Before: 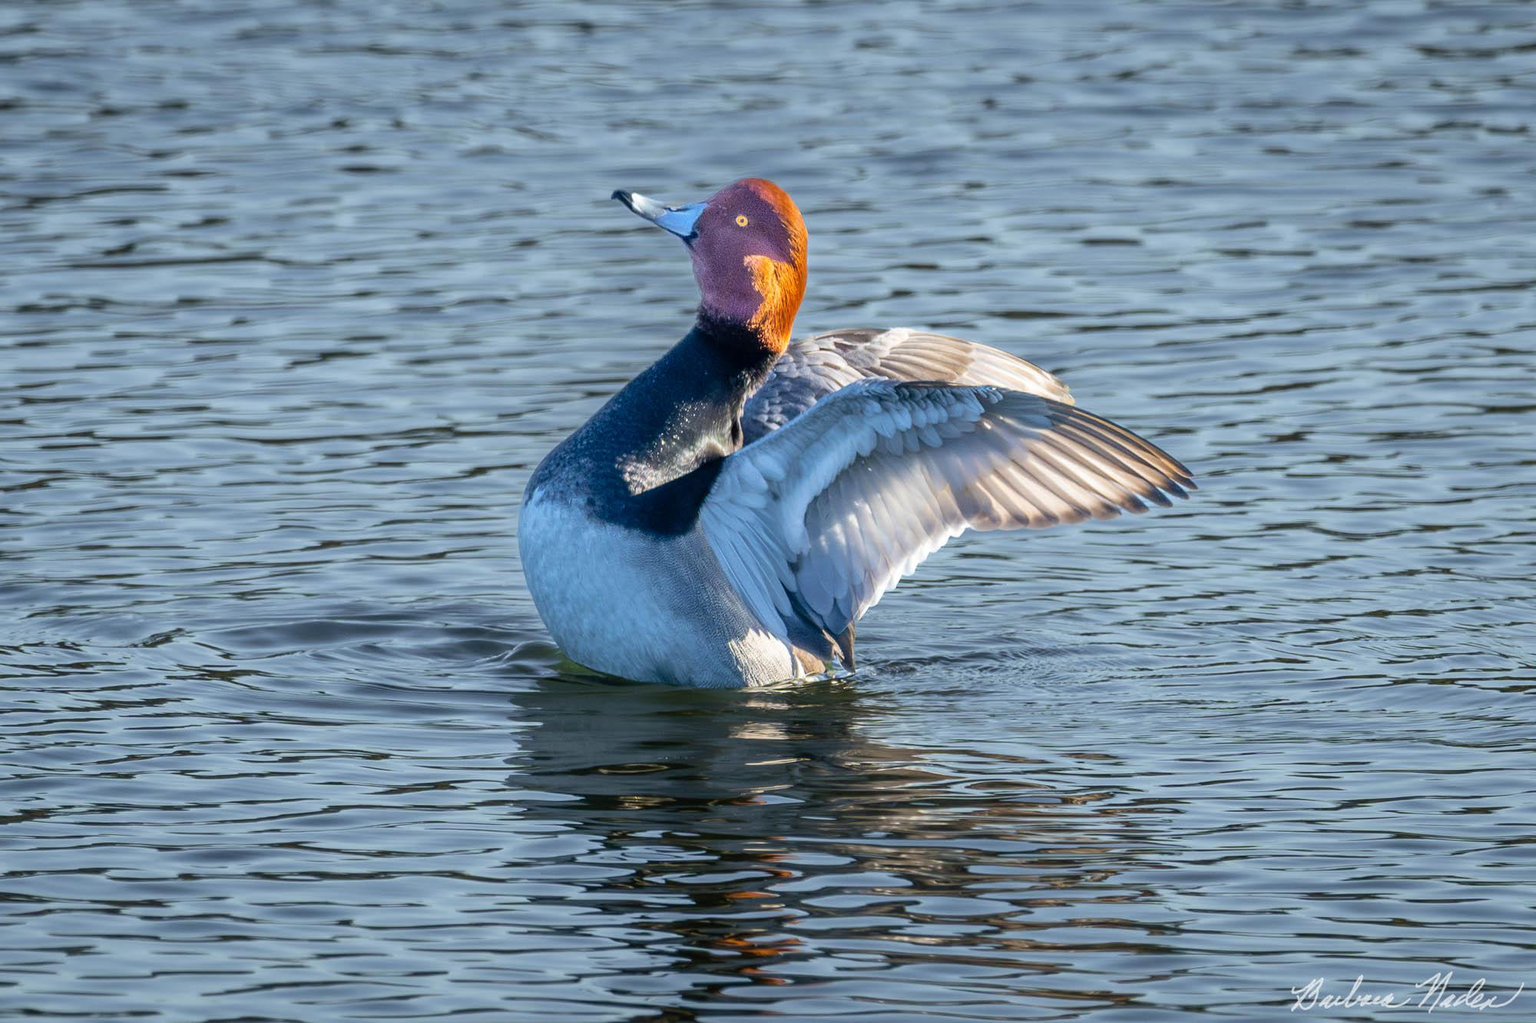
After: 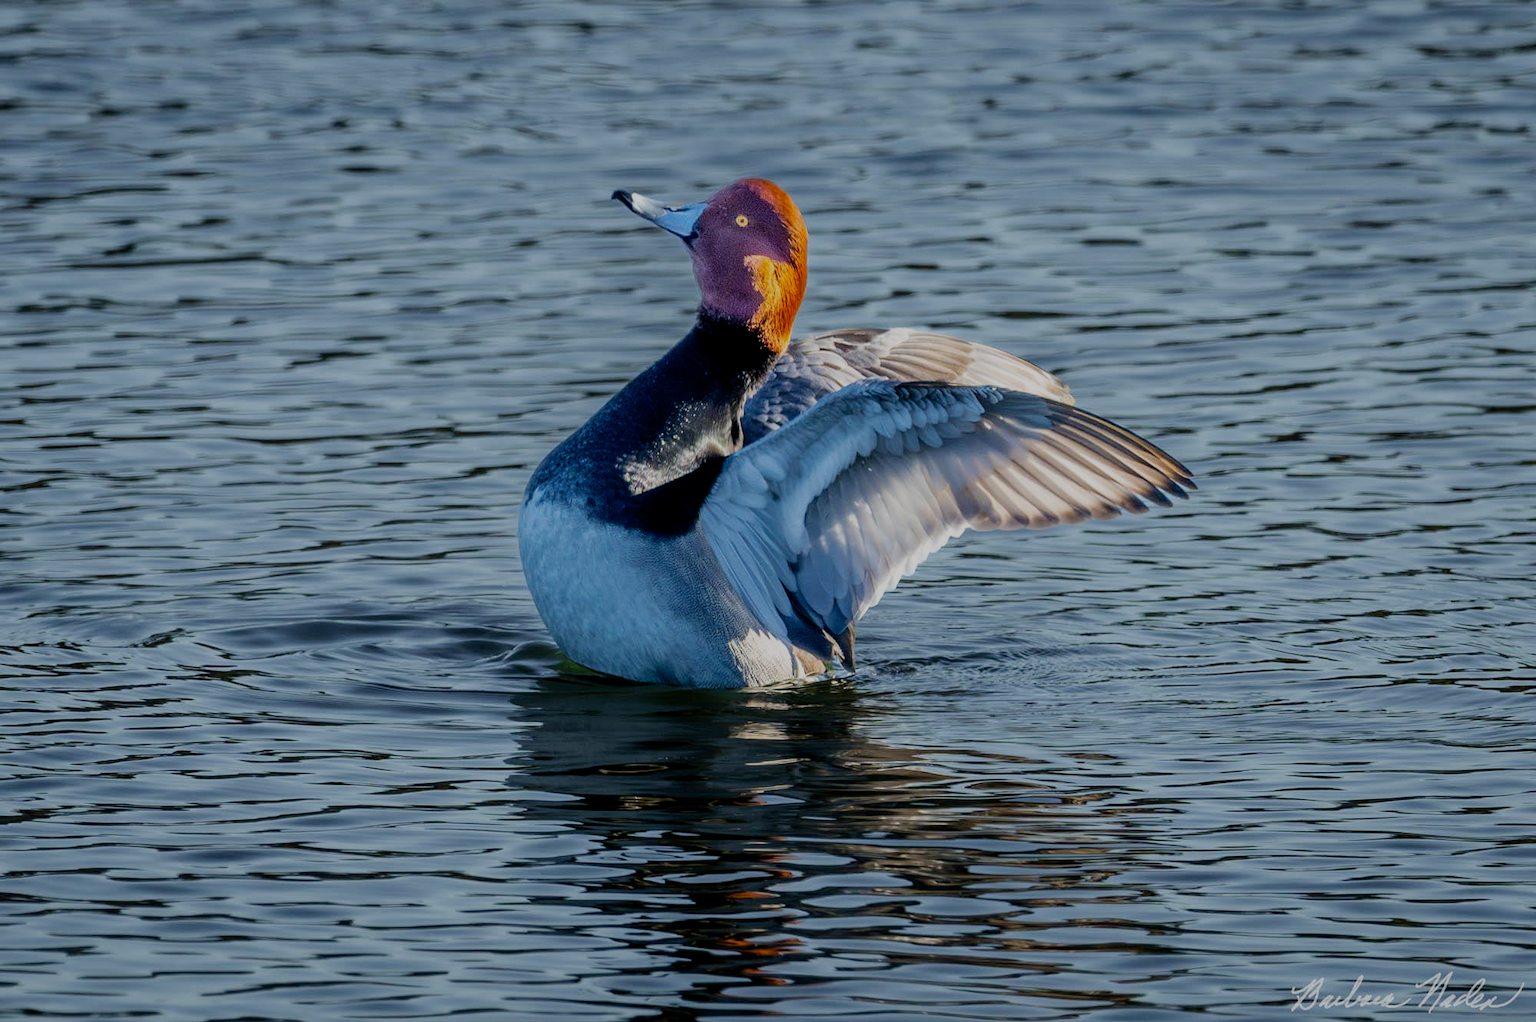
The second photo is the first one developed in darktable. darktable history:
filmic rgb: middle gray luminance 29%, black relative exposure -10.3 EV, white relative exposure 5.5 EV, threshold 6 EV, target black luminance 0%, hardness 3.95, latitude 2.04%, contrast 1.132, highlights saturation mix 5%, shadows ↔ highlights balance 15.11%, add noise in highlights 0, preserve chrominance no, color science v3 (2019), use custom middle-gray values true, iterations of high-quality reconstruction 0, contrast in highlights soft, enable highlight reconstruction true
